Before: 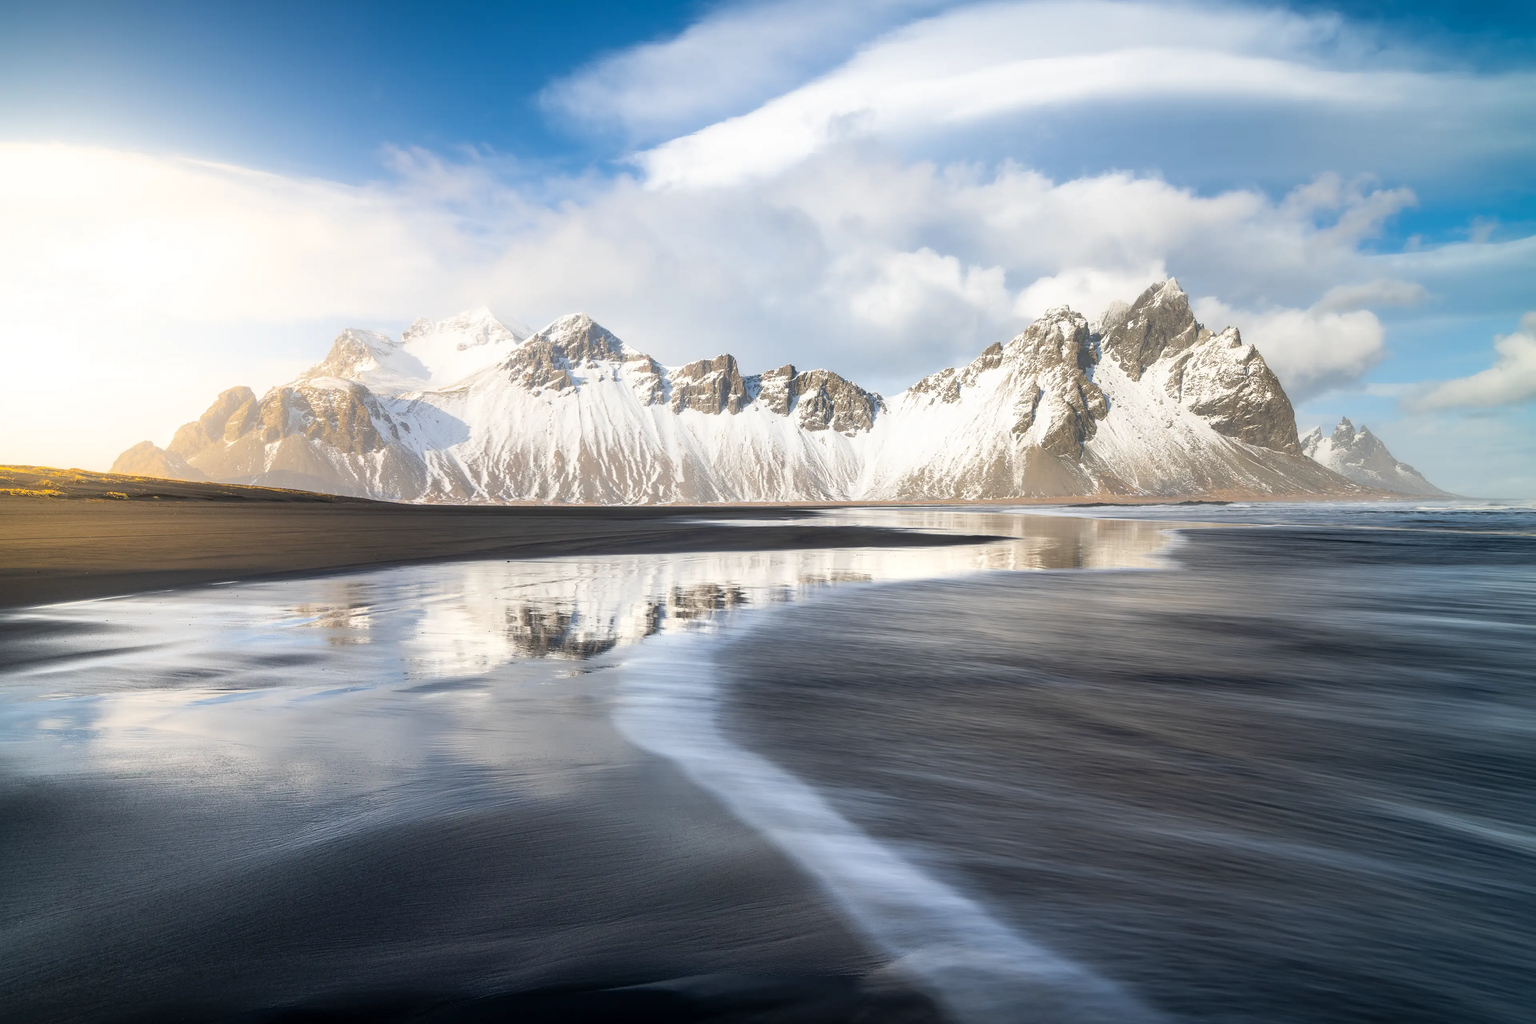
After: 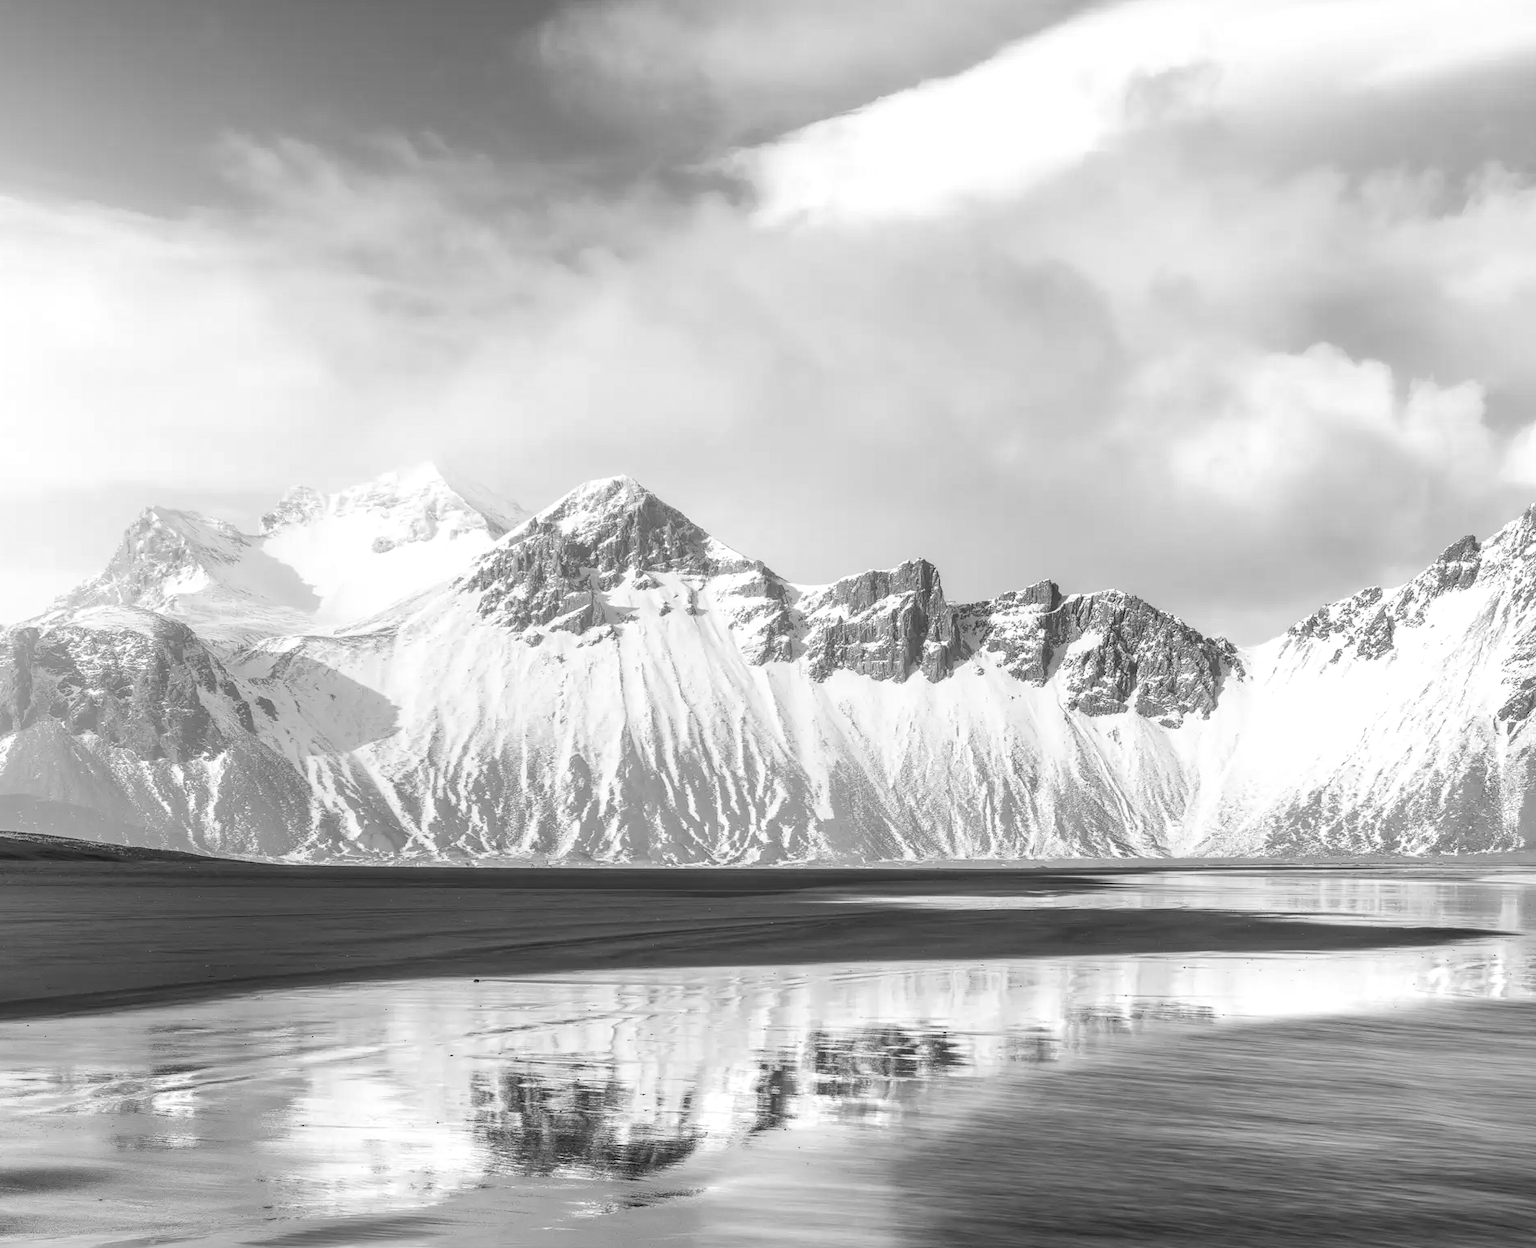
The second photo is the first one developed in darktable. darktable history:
local contrast: highlights 0%, shadows 0%, detail 133%
crop: left 17.835%, top 7.675%, right 32.881%, bottom 32.213%
monochrome: a 16.01, b -2.65, highlights 0.52
